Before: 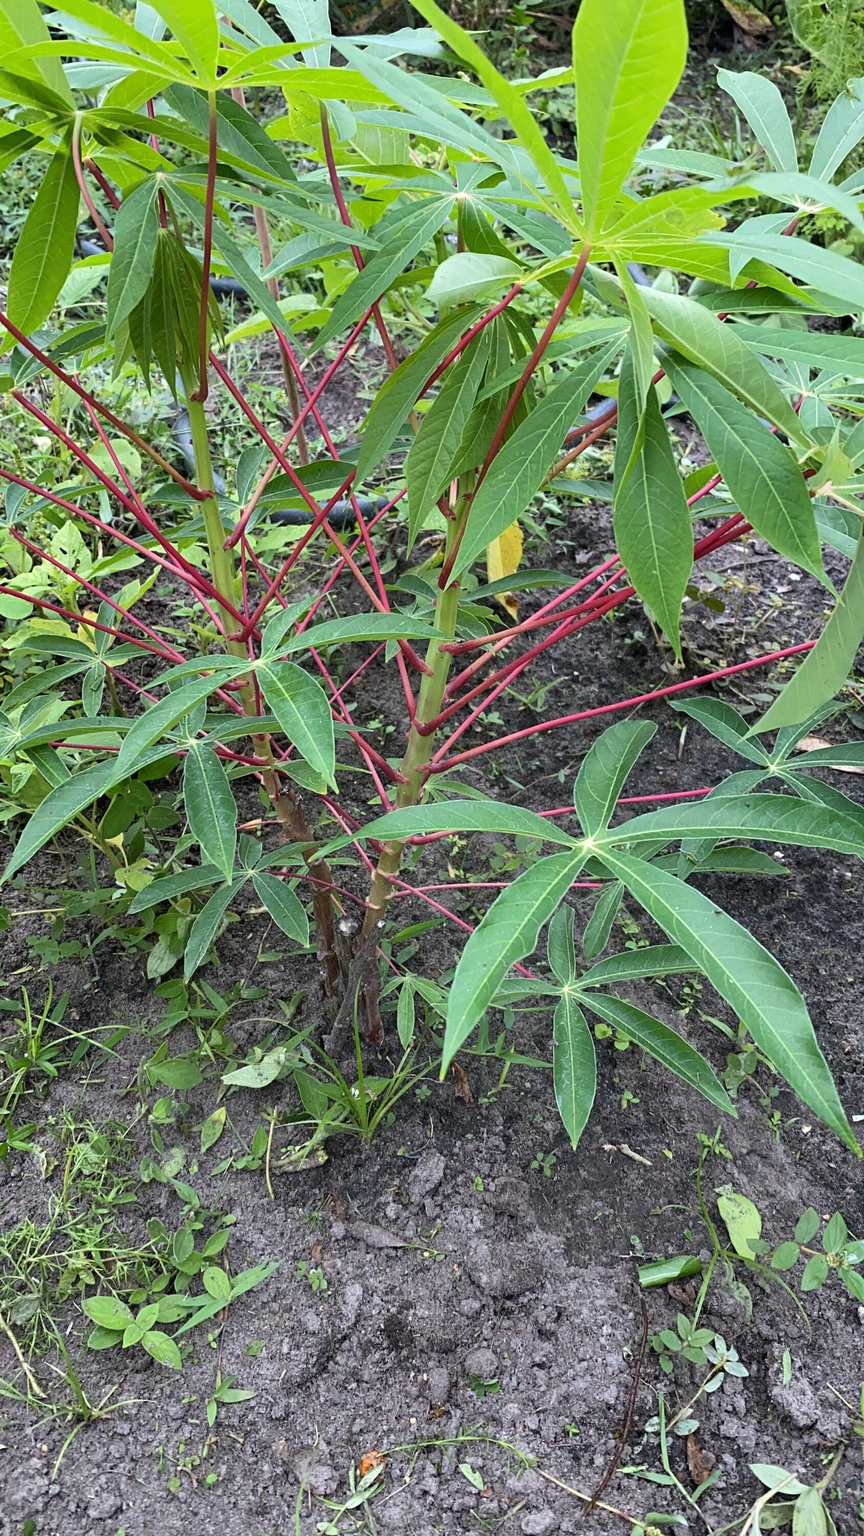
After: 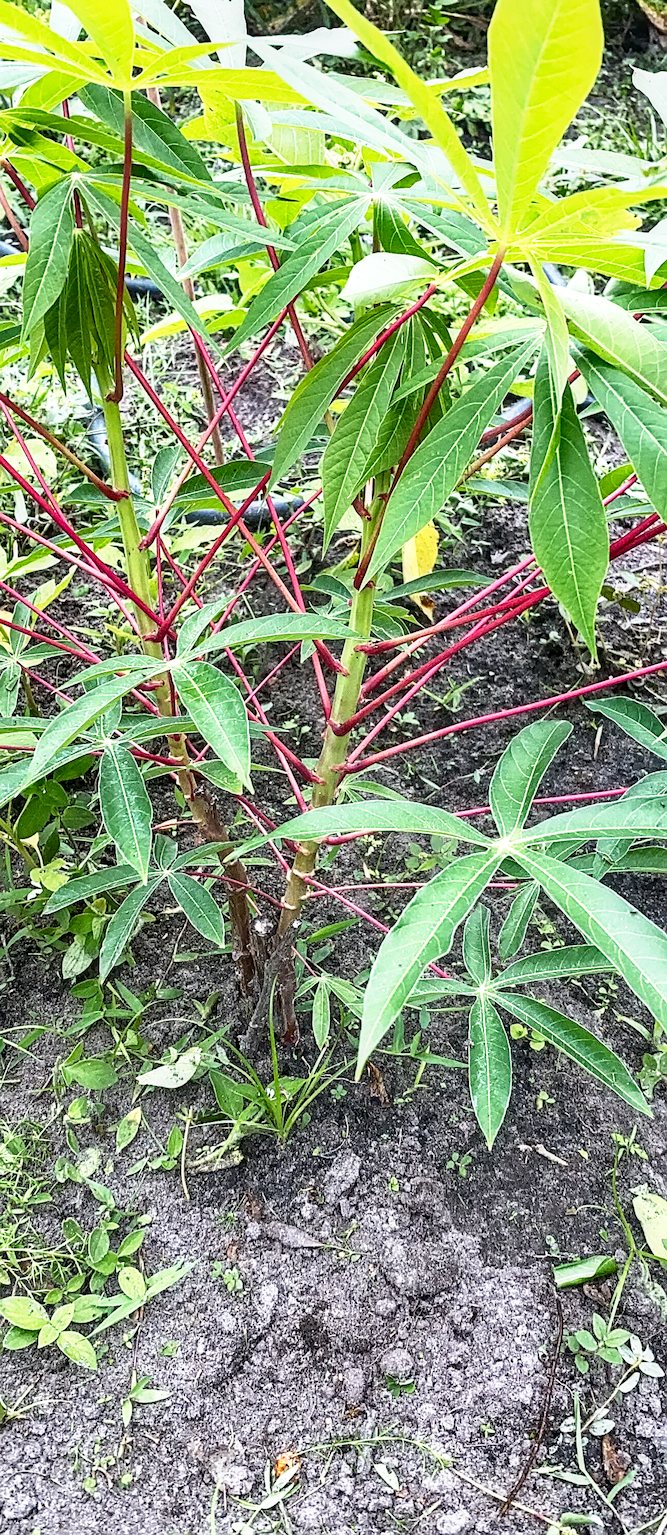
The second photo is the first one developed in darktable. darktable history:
crop: left 9.844%, right 12.872%
tone equalizer: -7 EV 0.202 EV, -6 EV 0.154 EV, -5 EV 0.117 EV, -4 EV 0.065 EV, -2 EV -0.021 EV, -1 EV -0.066 EV, +0 EV -0.062 EV, smoothing diameter 24.98%, edges refinement/feathering 9.3, preserve details guided filter
contrast equalizer: octaves 7, y [[0.5 ×6], [0.5 ×6], [0.5 ×6], [0 ×6], [0, 0, 0, 0.581, 0.011, 0]], mix 0.766
contrast brightness saturation: contrast 0.067, brightness -0.135, saturation 0.053
local contrast: on, module defaults
base curve: curves: ch0 [(0, 0) (0.495, 0.917) (1, 1)], preserve colors none
sharpen: on, module defaults
